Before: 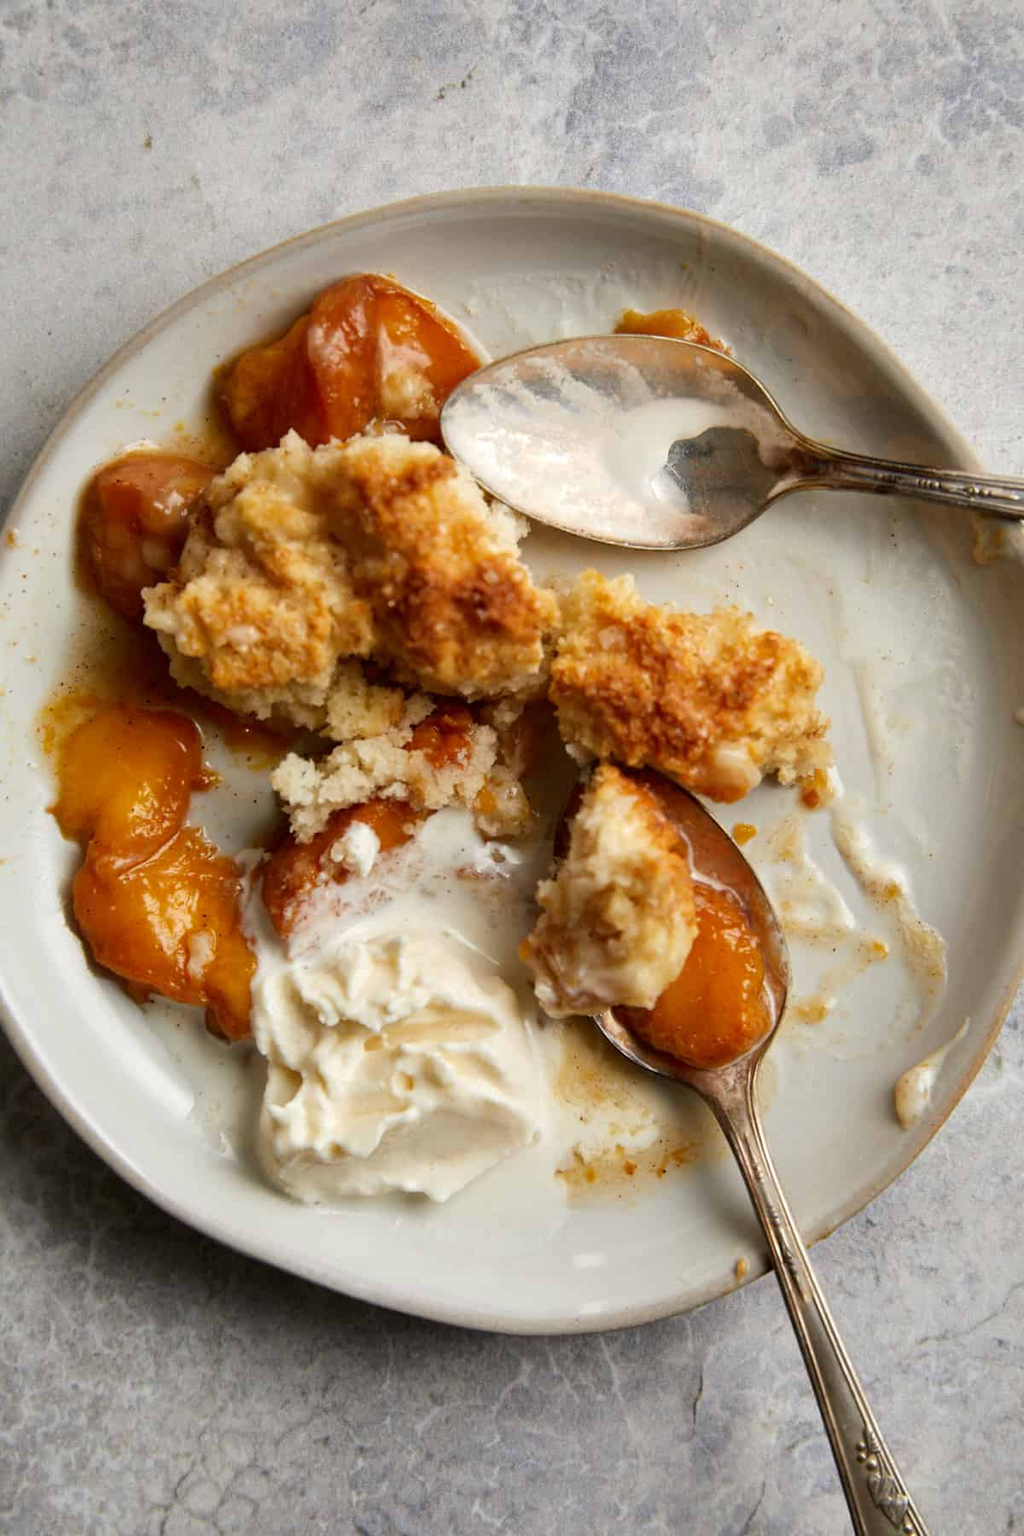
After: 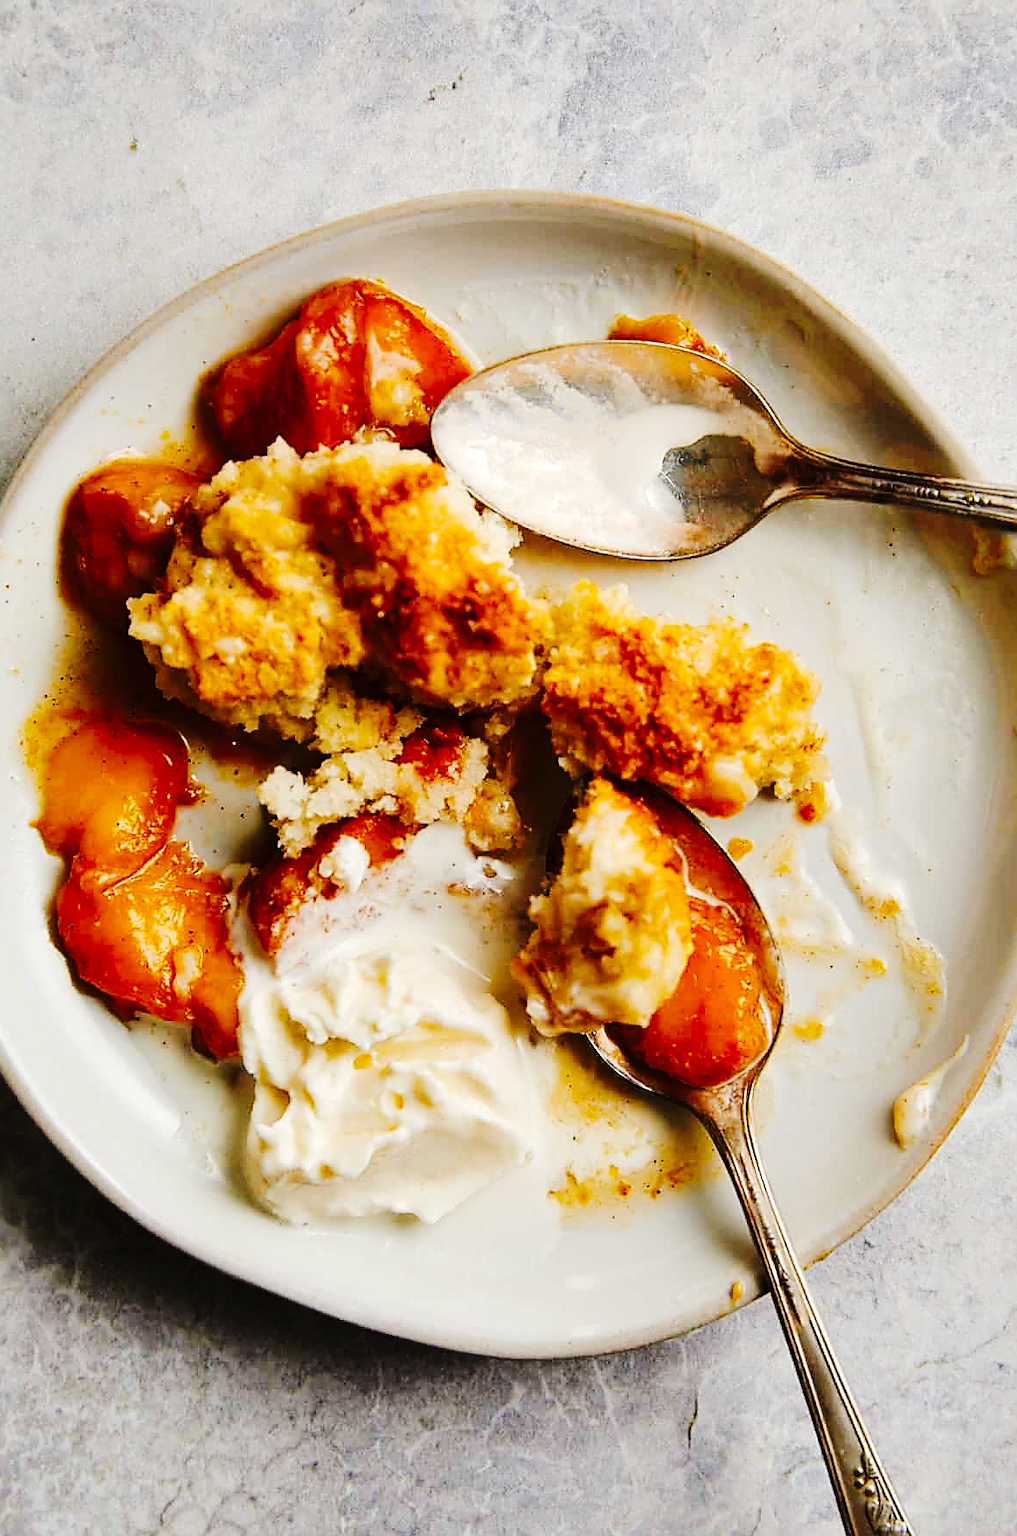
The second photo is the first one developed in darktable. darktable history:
crop and rotate: left 1.683%, right 0.59%, bottom 1.67%
tone curve: curves: ch0 [(0, 0) (0.003, 0.003) (0.011, 0.009) (0.025, 0.018) (0.044, 0.027) (0.069, 0.034) (0.1, 0.043) (0.136, 0.056) (0.177, 0.084) (0.224, 0.138) (0.277, 0.203) (0.335, 0.329) (0.399, 0.451) (0.468, 0.572) (0.543, 0.671) (0.623, 0.754) (0.709, 0.821) (0.801, 0.88) (0.898, 0.938) (1, 1)], preserve colors none
sharpen: radius 1.4, amount 1.234, threshold 0.828
color balance rgb: shadows fall-off 298.008%, white fulcrum 1.99 EV, highlights fall-off 298.978%, perceptual saturation grading › global saturation 19.391%, mask middle-gray fulcrum 99.572%, contrast gray fulcrum 38.272%
